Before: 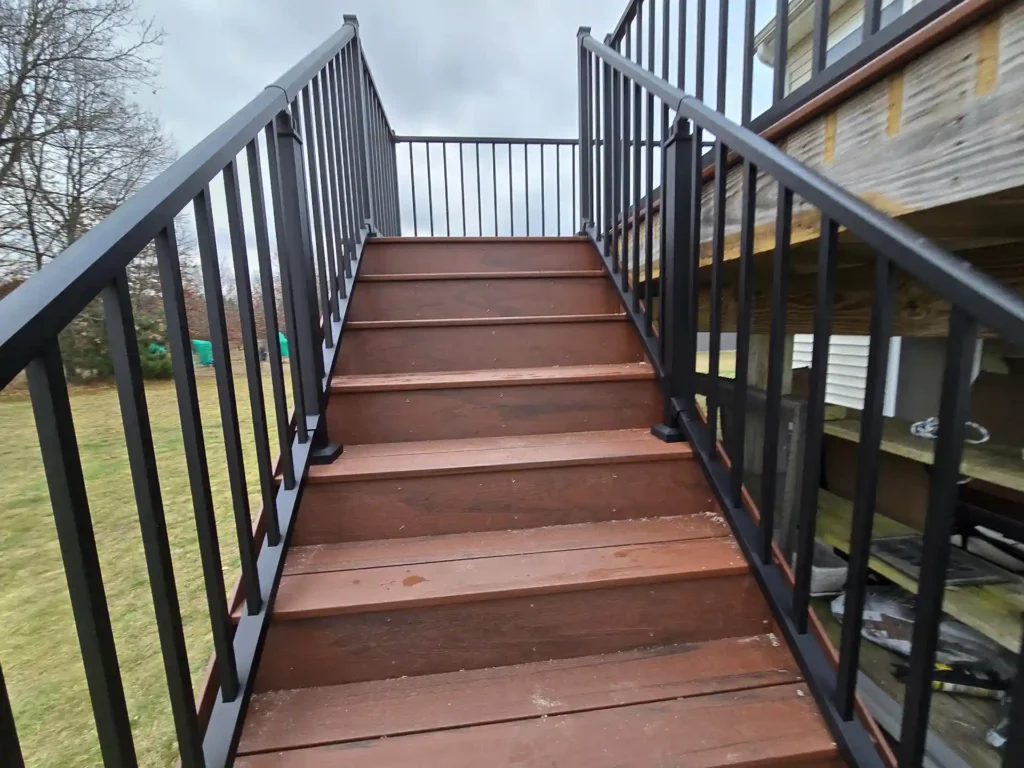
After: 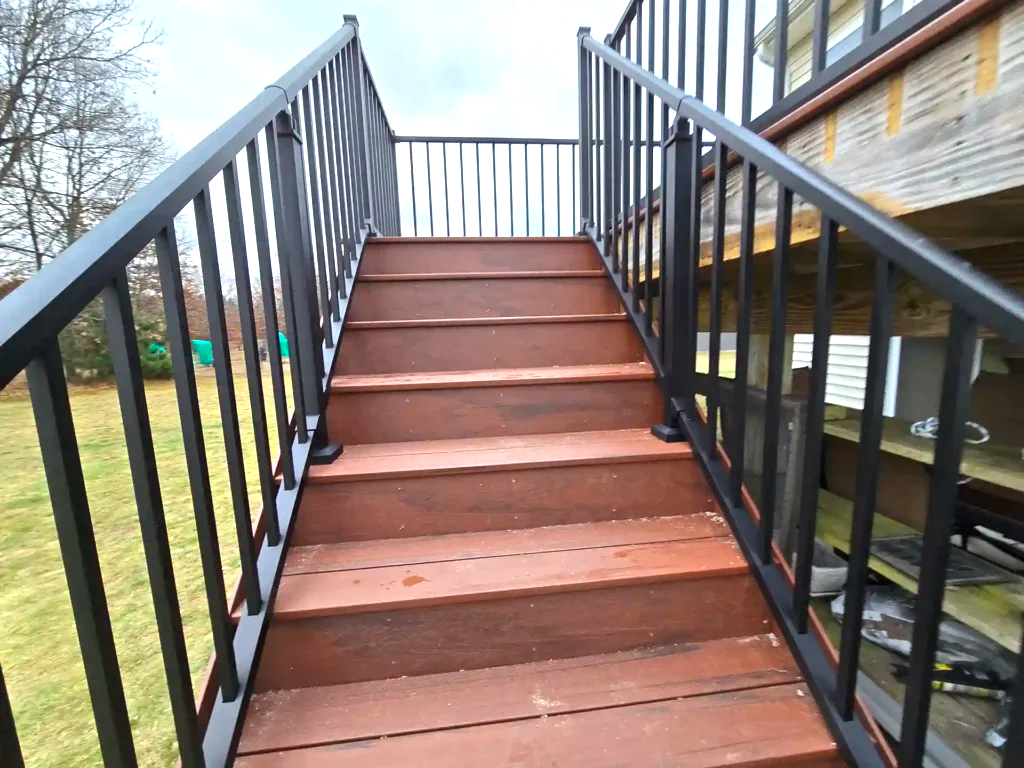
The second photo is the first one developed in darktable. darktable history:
exposure: exposure 0.74 EV, compensate highlight preservation false
white balance: emerald 1
